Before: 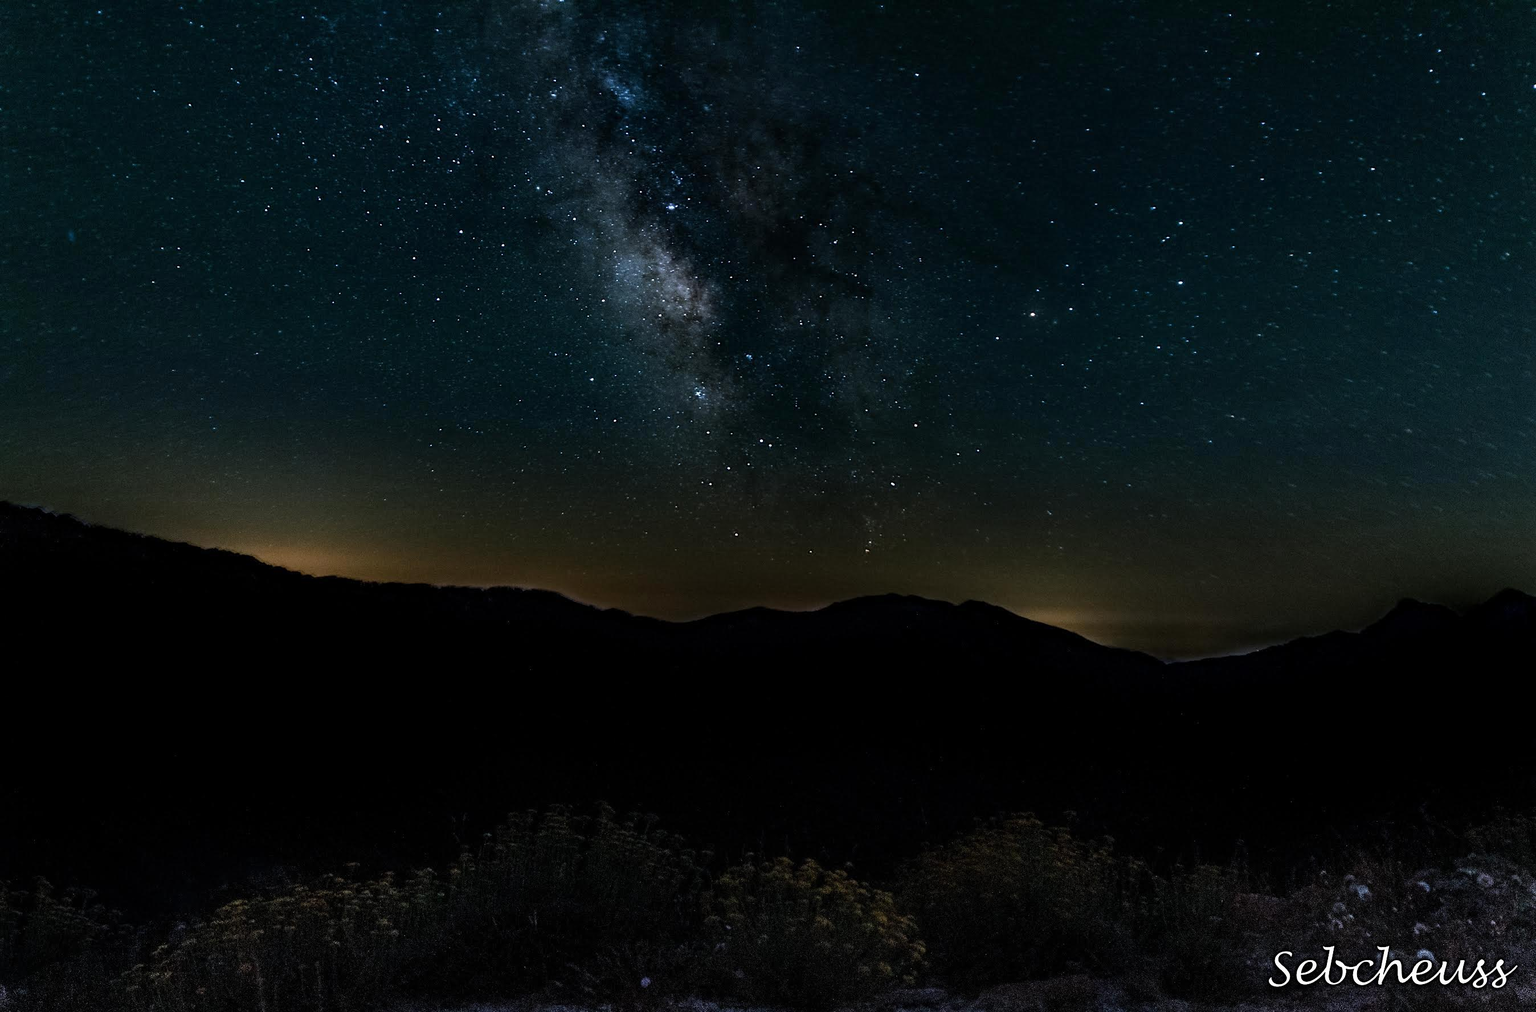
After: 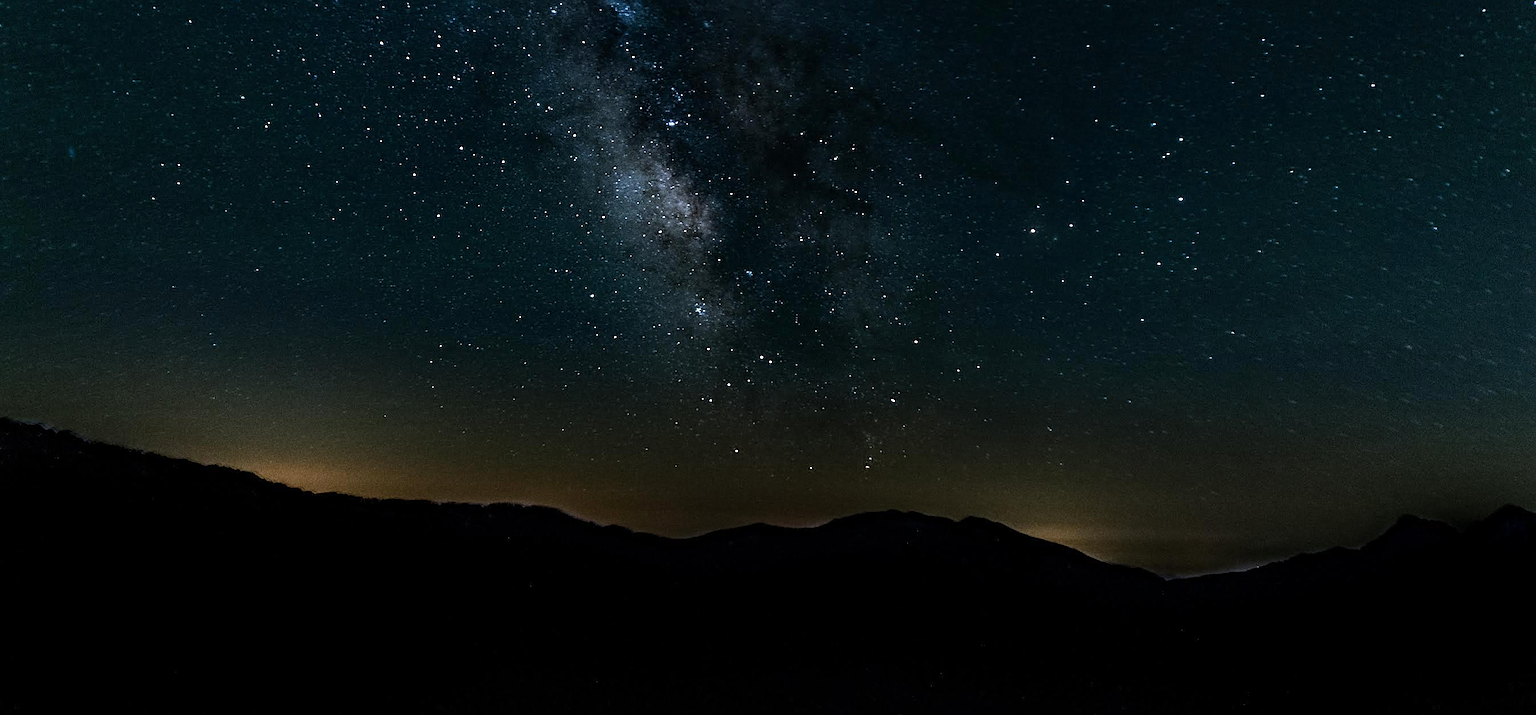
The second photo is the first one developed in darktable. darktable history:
sharpen: on, module defaults
grain: coarseness 11.82 ISO, strength 36.67%, mid-tones bias 74.17%
crop and rotate: top 8.293%, bottom 20.996%
